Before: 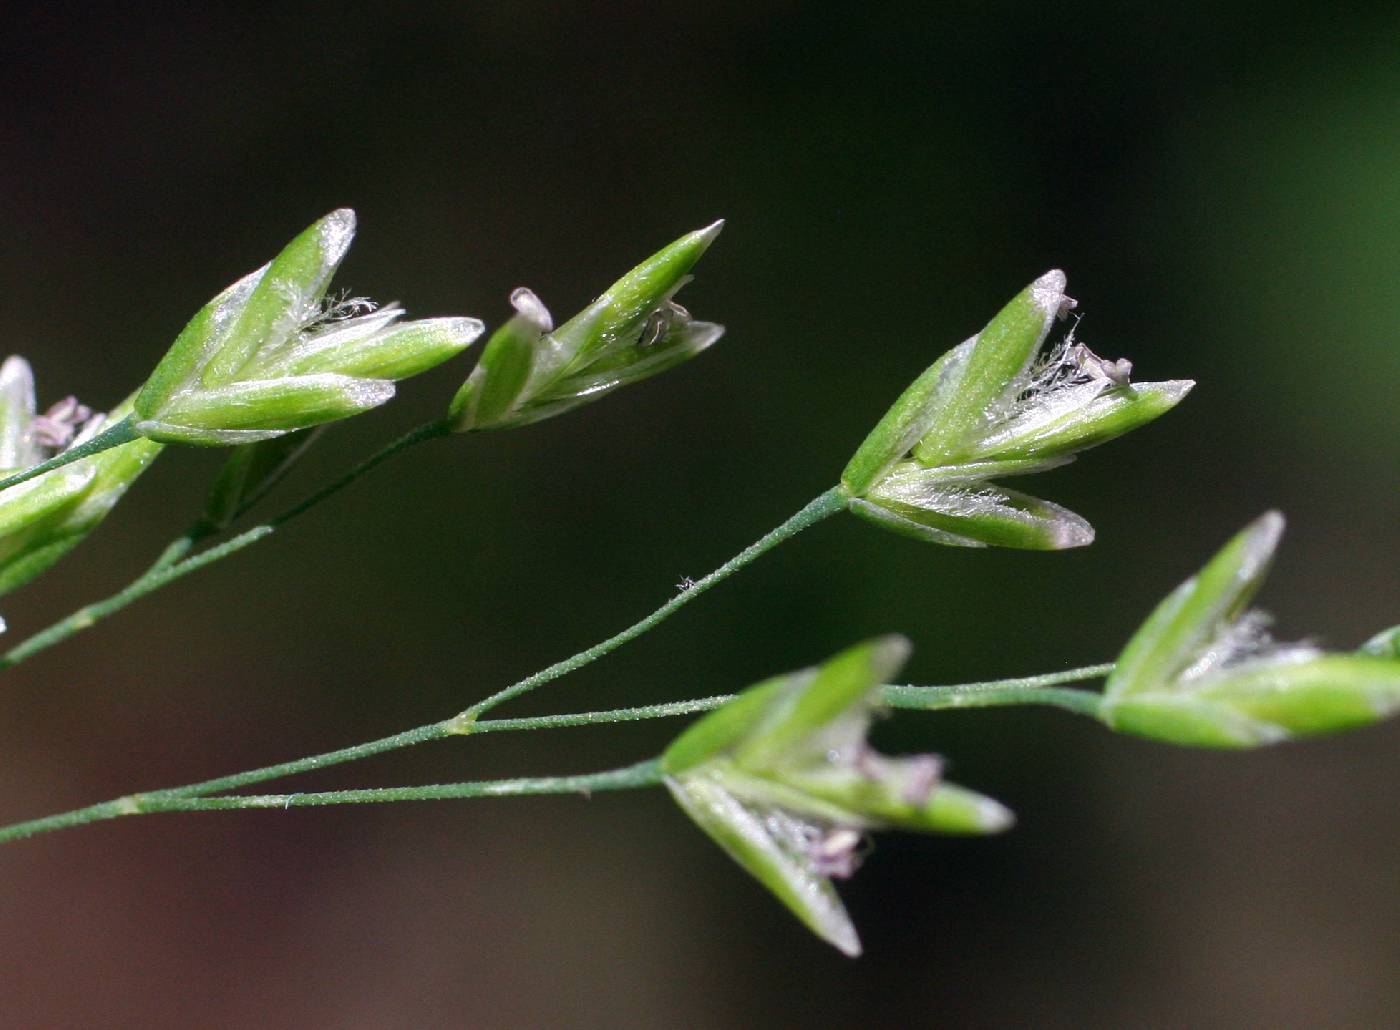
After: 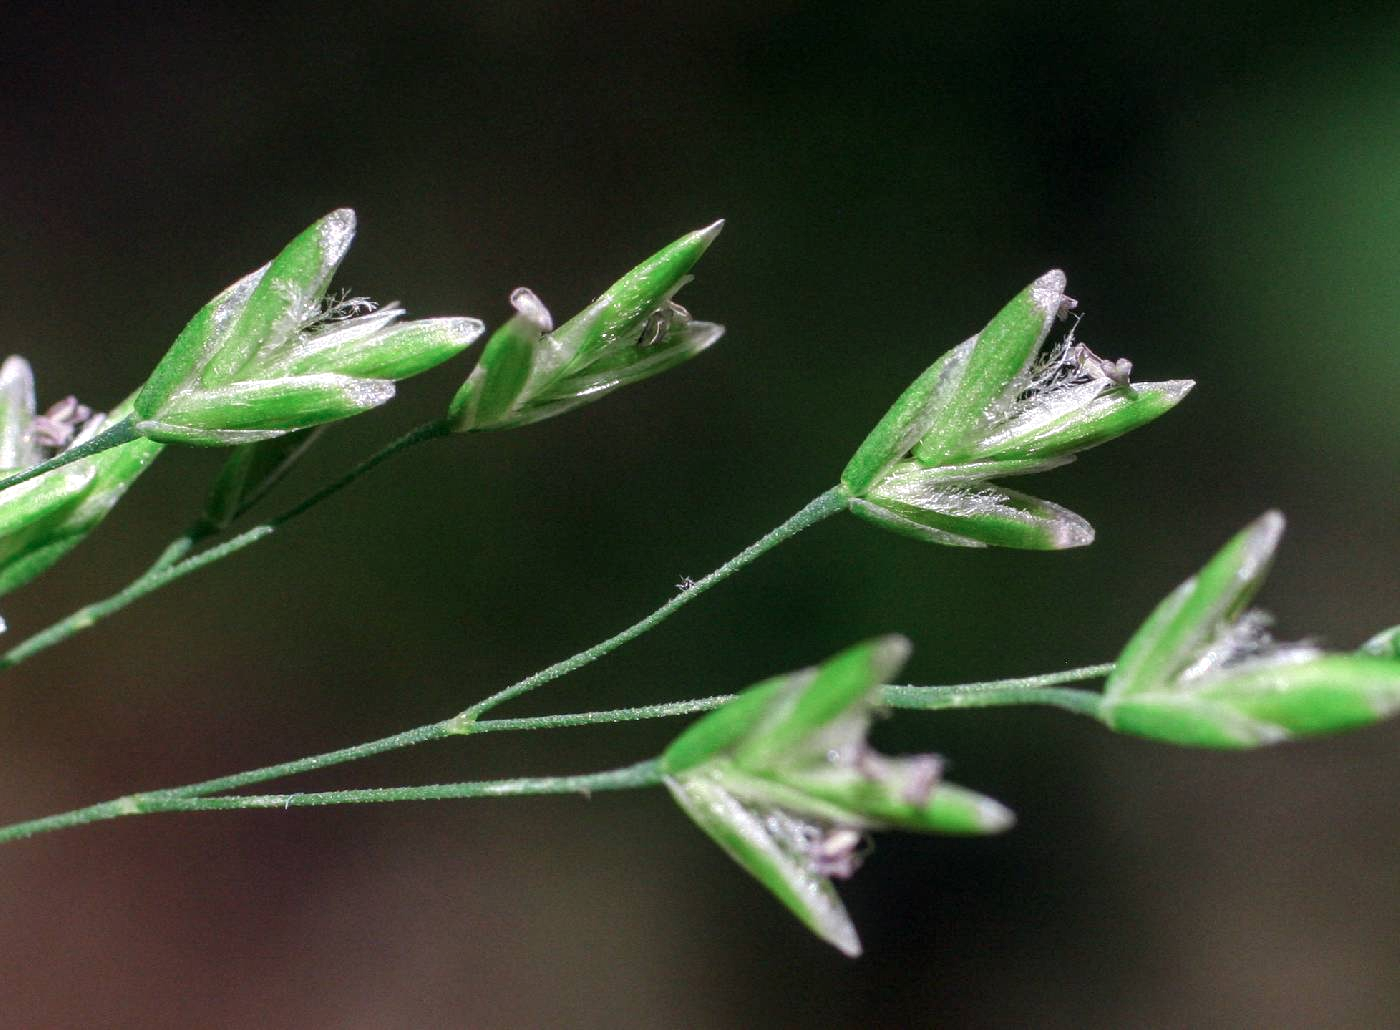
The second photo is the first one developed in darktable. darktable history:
local contrast: detail 130%
color zones: curves: ch2 [(0, 0.5) (0.143, 0.517) (0.286, 0.571) (0.429, 0.522) (0.571, 0.5) (0.714, 0.5) (0.857, 0.5) (1, 0.5)]
